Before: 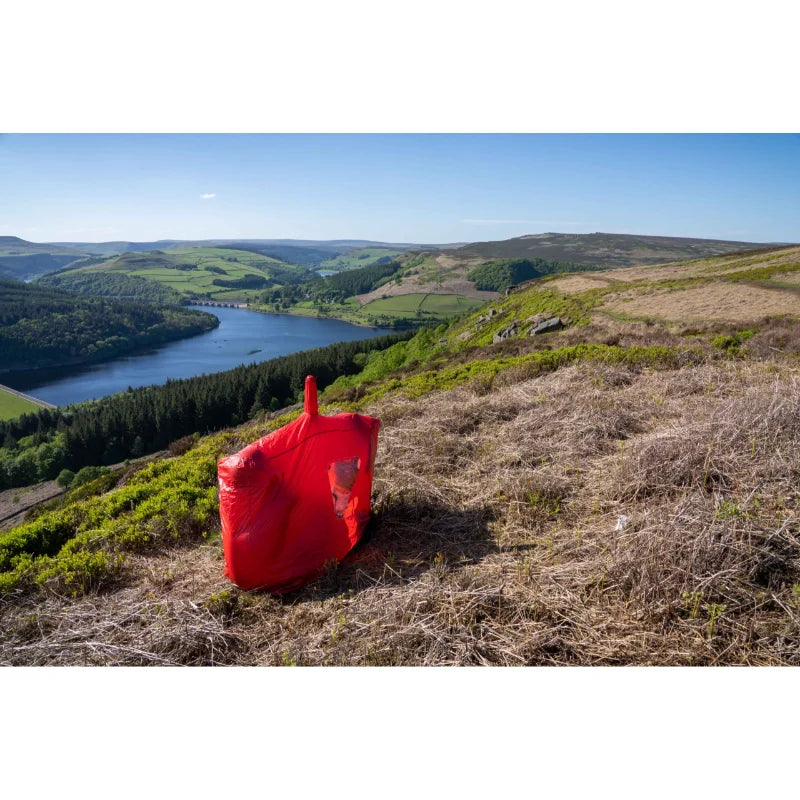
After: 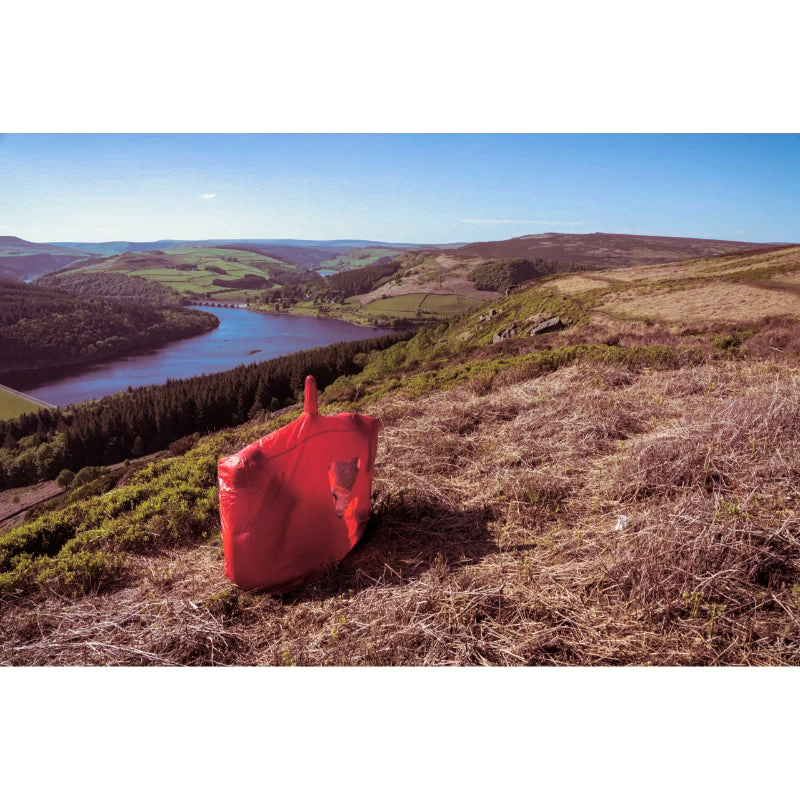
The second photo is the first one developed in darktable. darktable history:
velvia: on, module defaults
split-toning: on, module defaults
